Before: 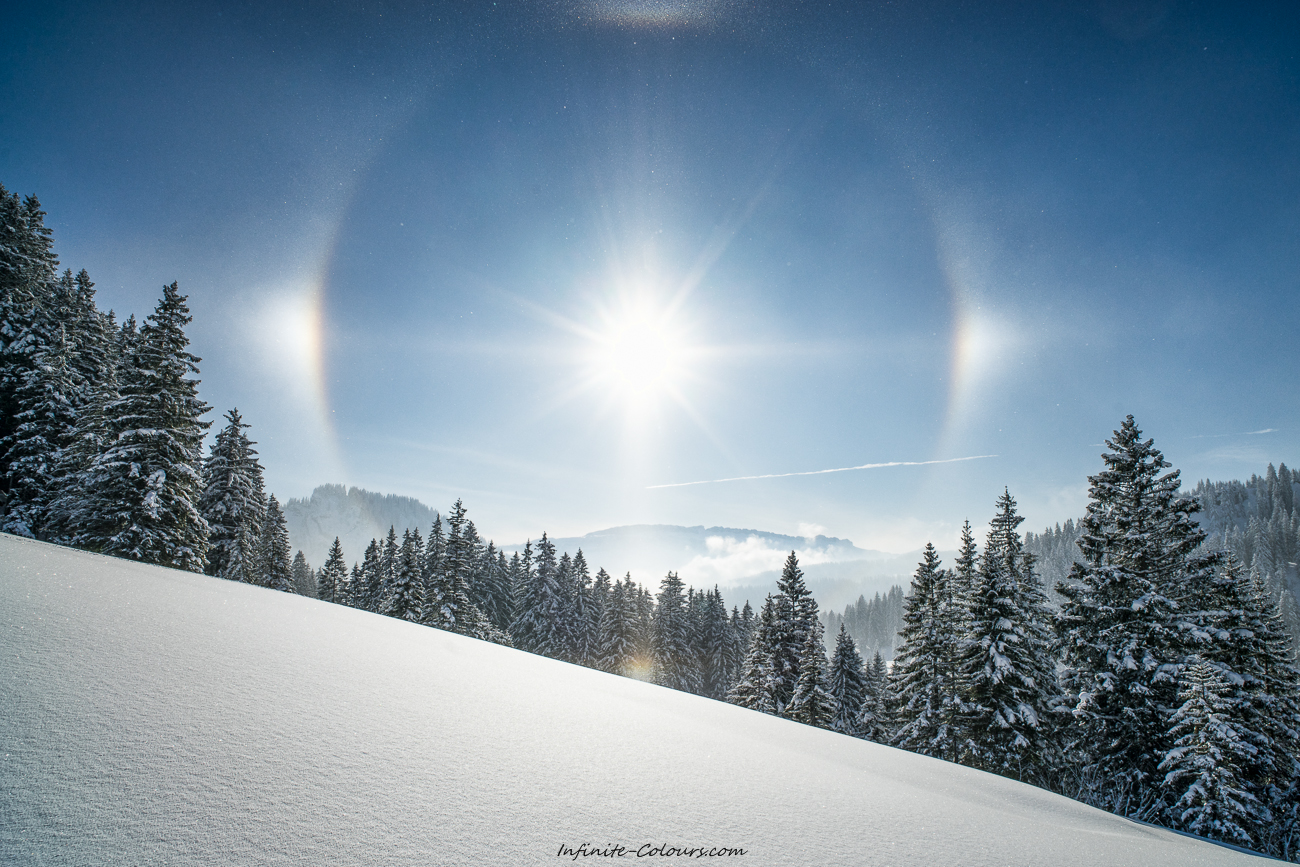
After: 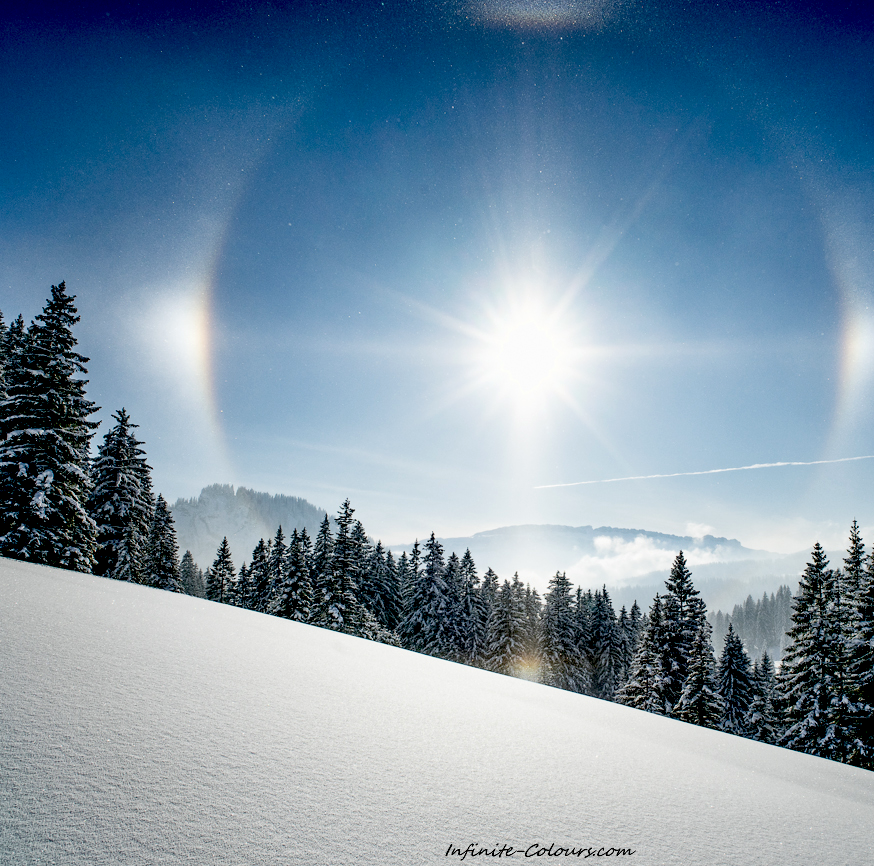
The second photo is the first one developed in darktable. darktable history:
crop and rotate: left 8.636%, right 24.103%
exposure: black level correction 0.056, compensate highlight preservation false
